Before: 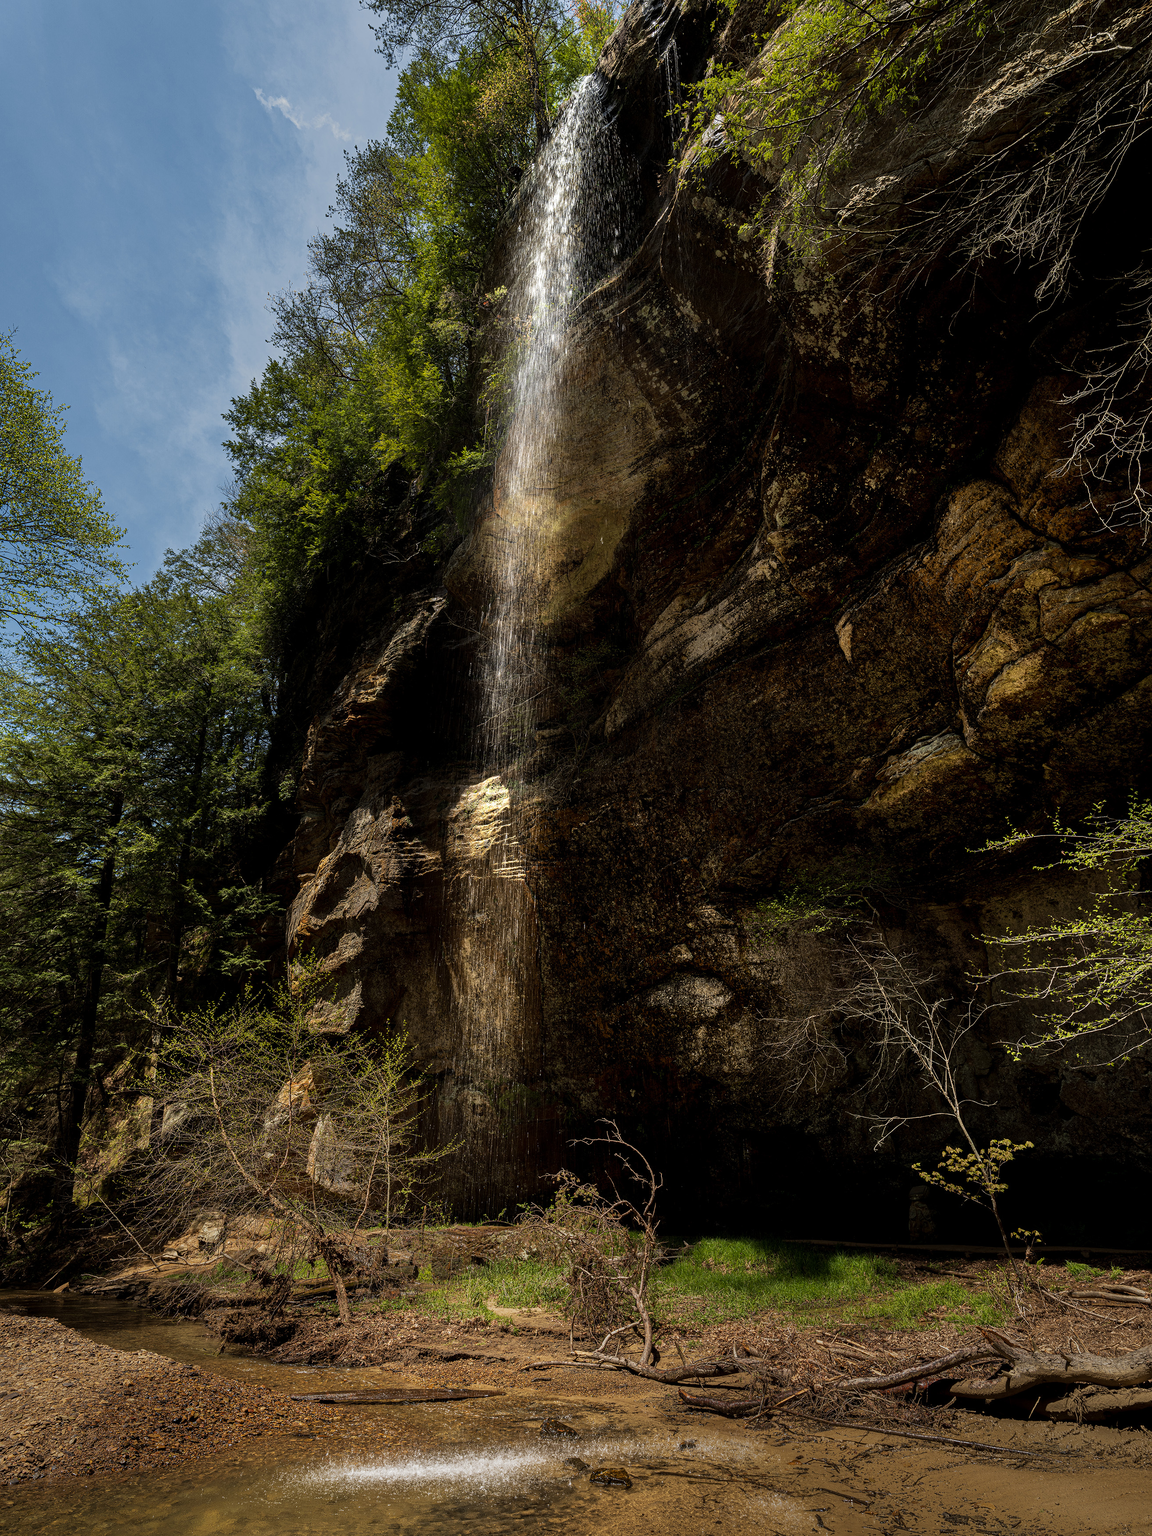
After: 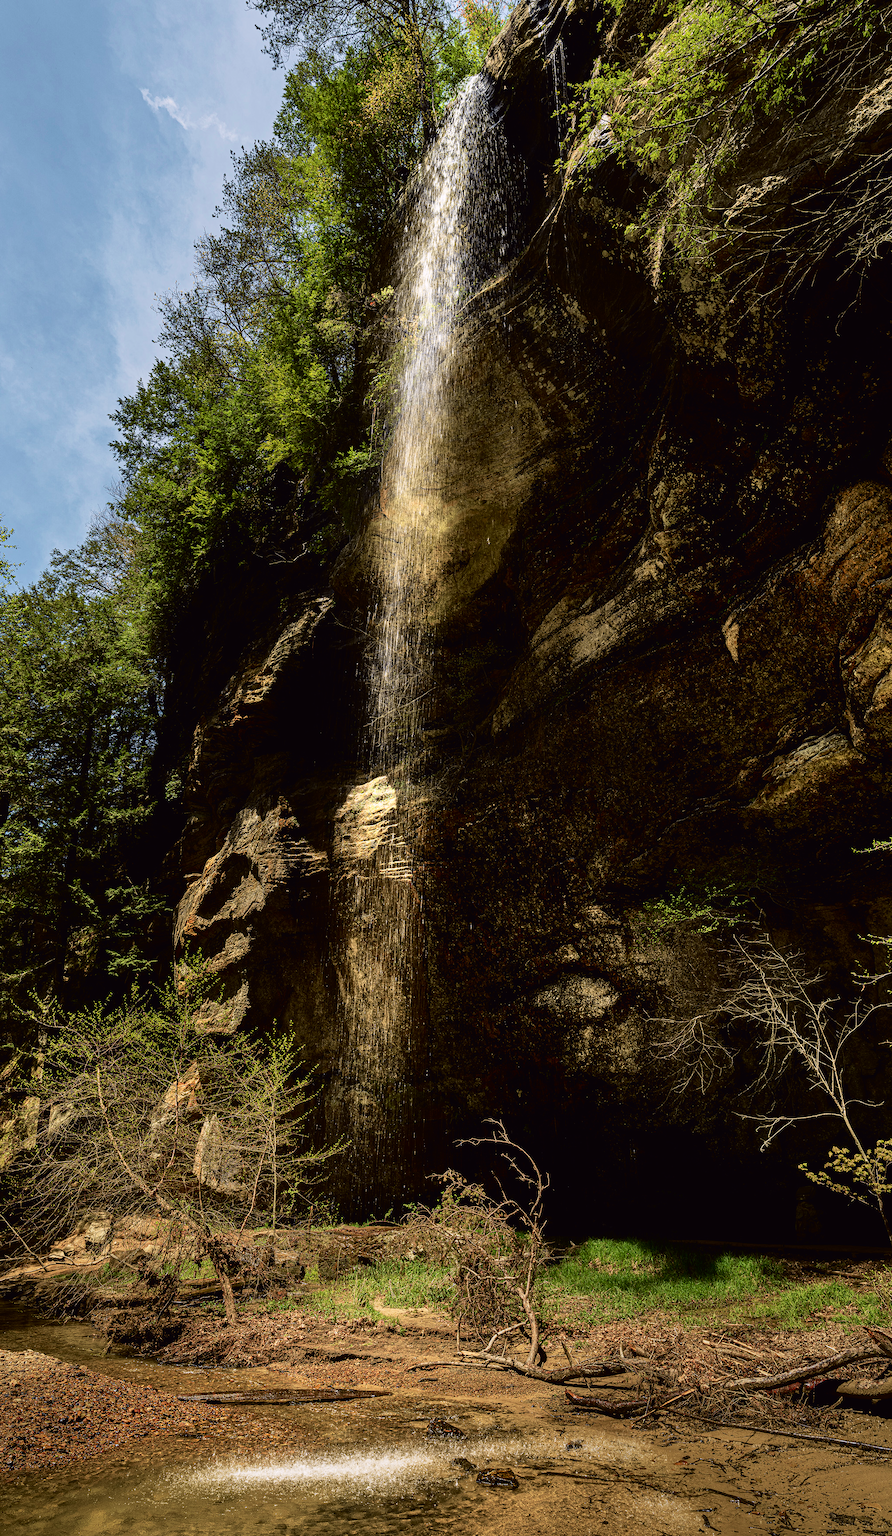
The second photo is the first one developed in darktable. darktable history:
velvia: on, module defaults
tone curve: curves: ch0 [(0, 0.011) (0.053, 0.026) (0.174, 0.115) (0.398, 0.444) (0.673, 0.775) (0.829, 0.906) (0.991, 0.981)]; ch1 [(0, 0) (0.264, 0.22) (0.407, 0.373) (0.463, 0.457) (0.492, 0.501) (0.512, 0.513) (0.54, 0.543) (0.585, 0.617) (0.659, 0.686) (0.78, 0.8) (1, 1)]; ch2 [(0, 0) (0.438, 0.449) (0.473, 0.469) (0.503, 0.5) (0.523, 0.534) (0.562, 0.591) (0.612, 0.627) (0.701, 0.707) (1, 1)], color space Lab, independent channels, preserve colors none
crop: left 9.88%, right 12.664%
tone equalizer: on, module defaults
